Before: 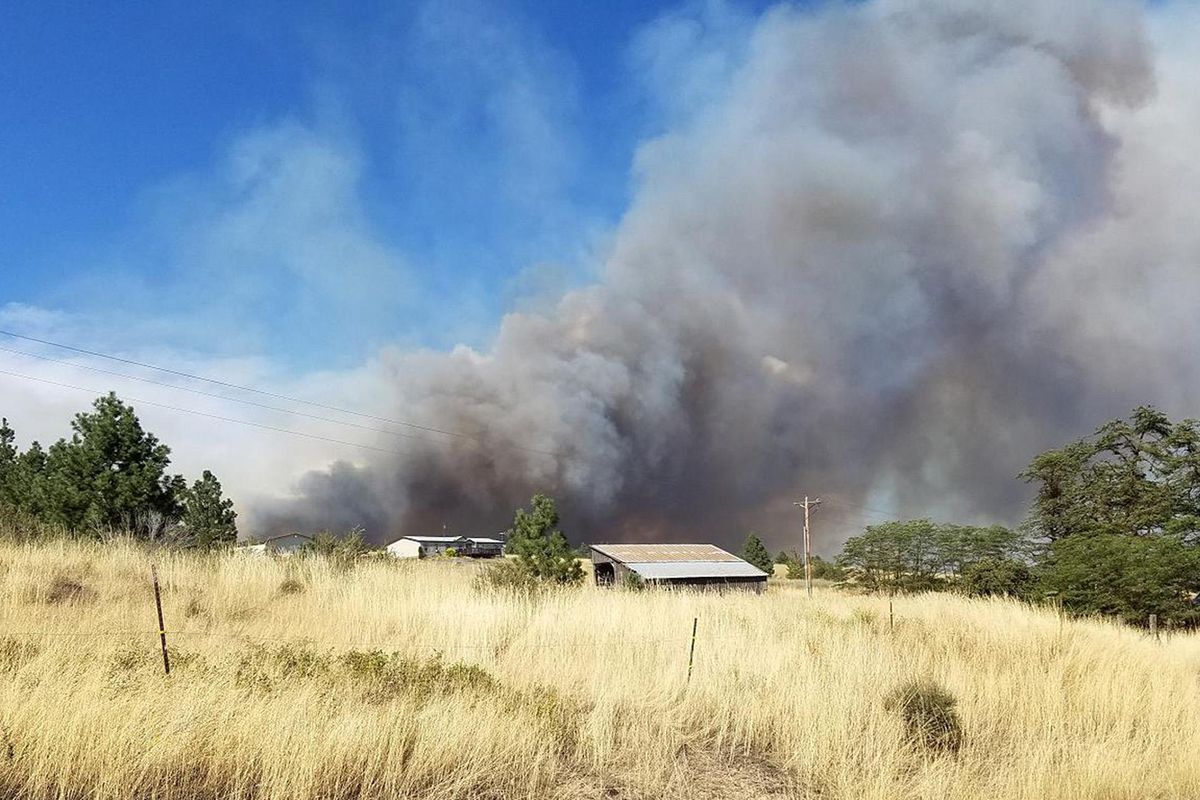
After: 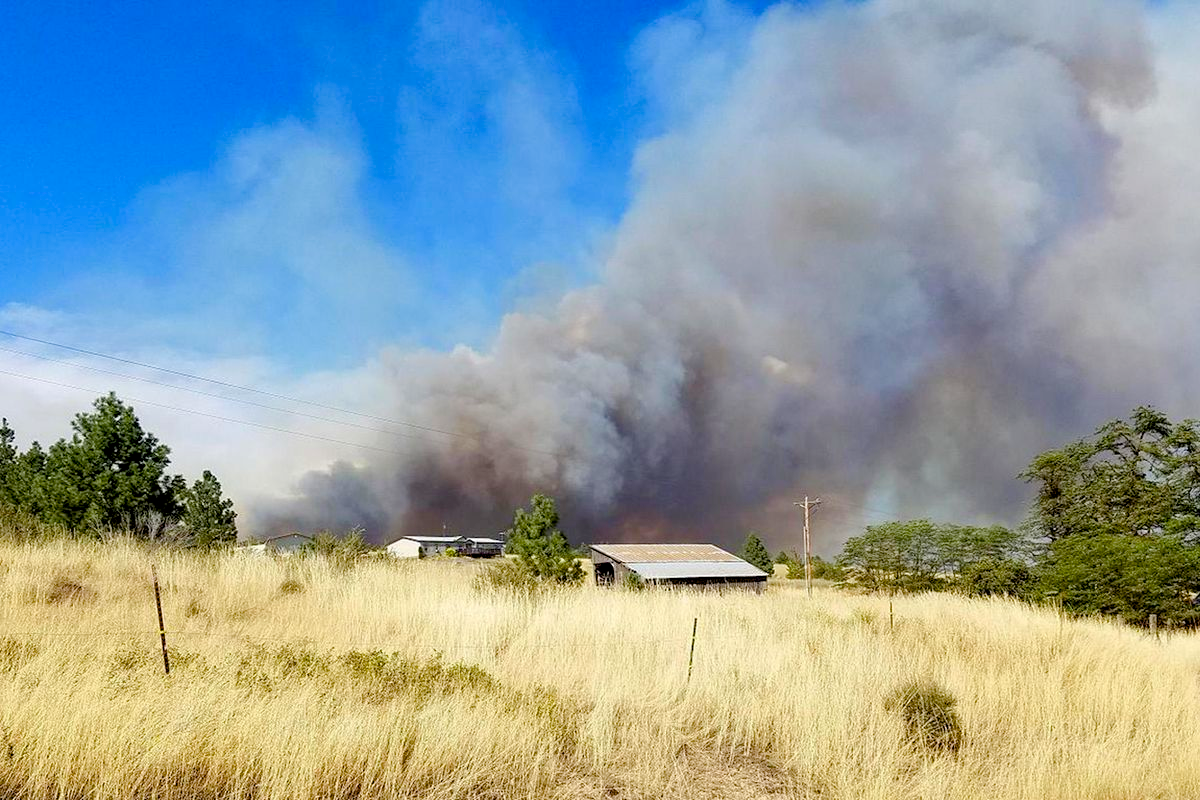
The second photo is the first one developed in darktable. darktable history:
color balance rgb: global offset › luminance -0.966%, perceptual saturation grading › global saturation 20%, perceptual saturation grading › highlights -25.213%, perceptual saturation grading › shadows 24.522%, perceptual brilliance grading › mid-tones 9.697%, perceptual brilliance grading › shadows 15.794%, global vibrance 19.785%
